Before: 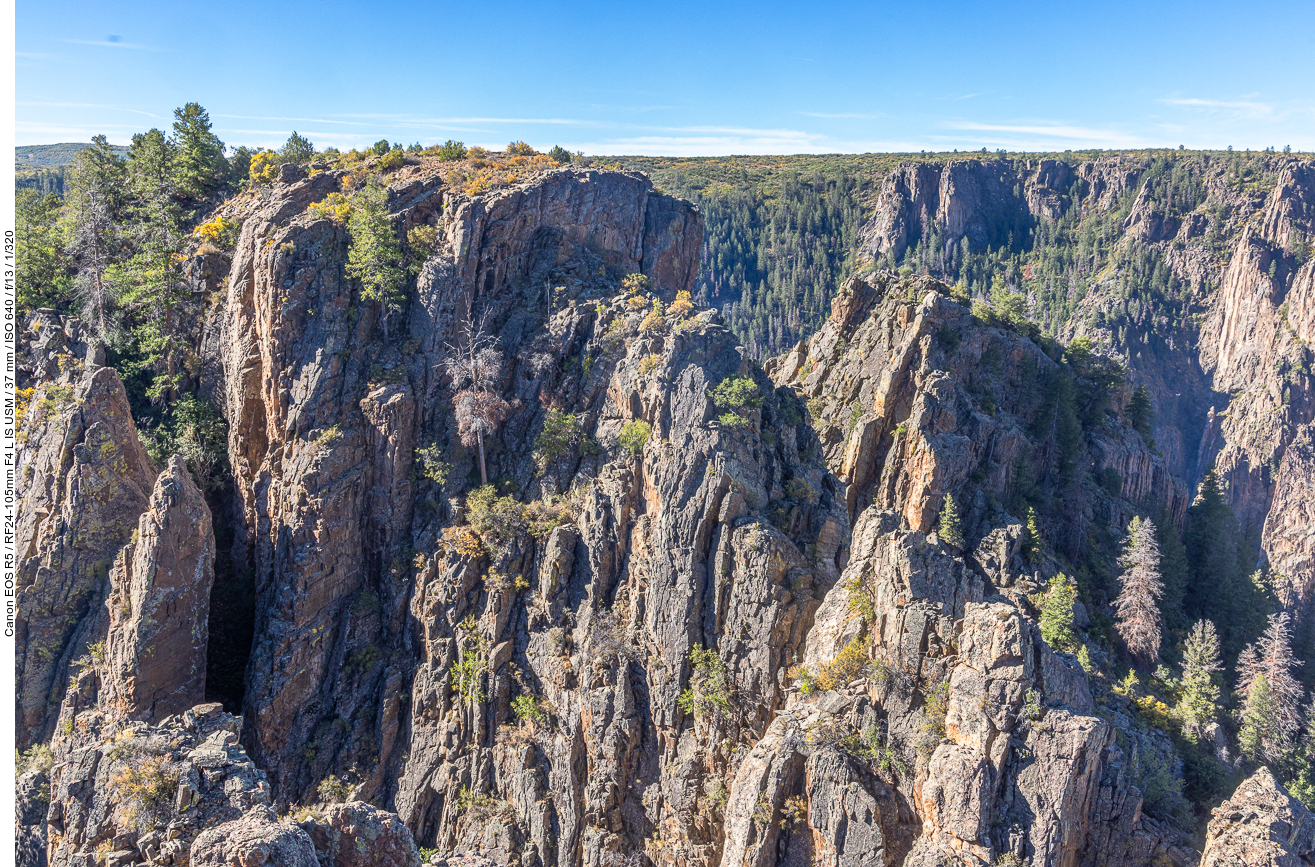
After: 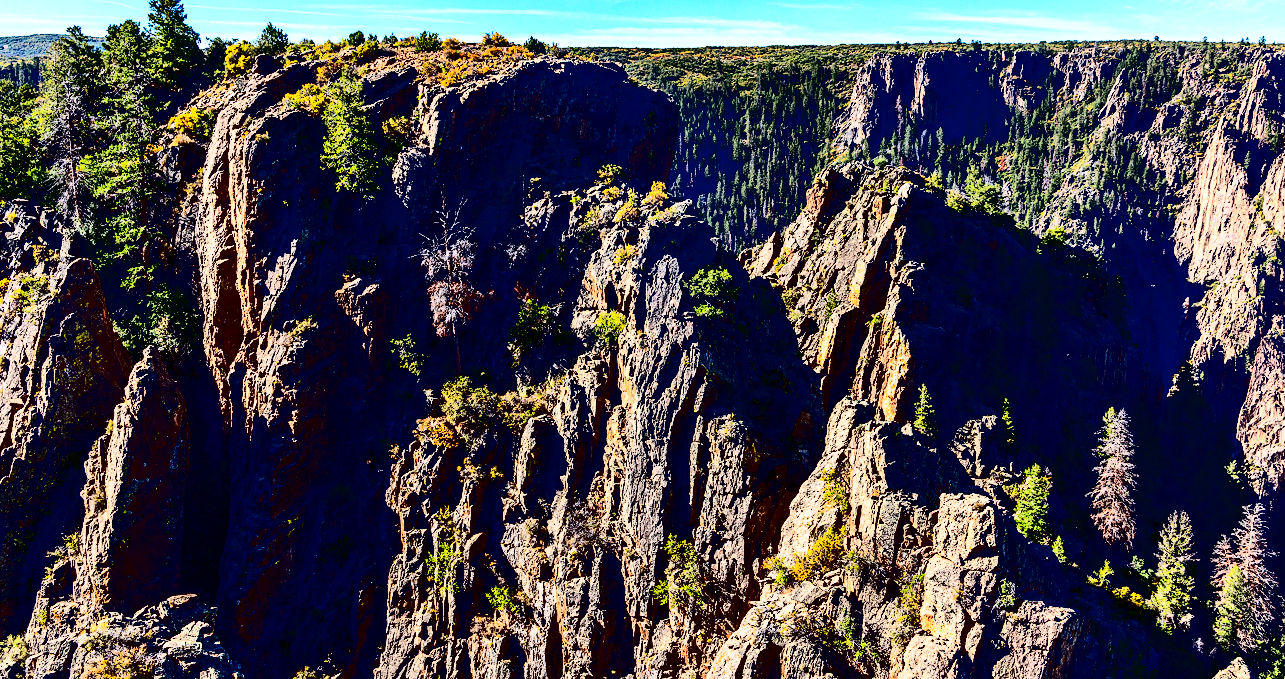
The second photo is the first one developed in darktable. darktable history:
crop and rotate: left 1.93%, top 12.713%, right 0.301%, bottom 8.907%
contrast brightness saturation: contrast 0.755, brightness -0.996, saturation 0.985
